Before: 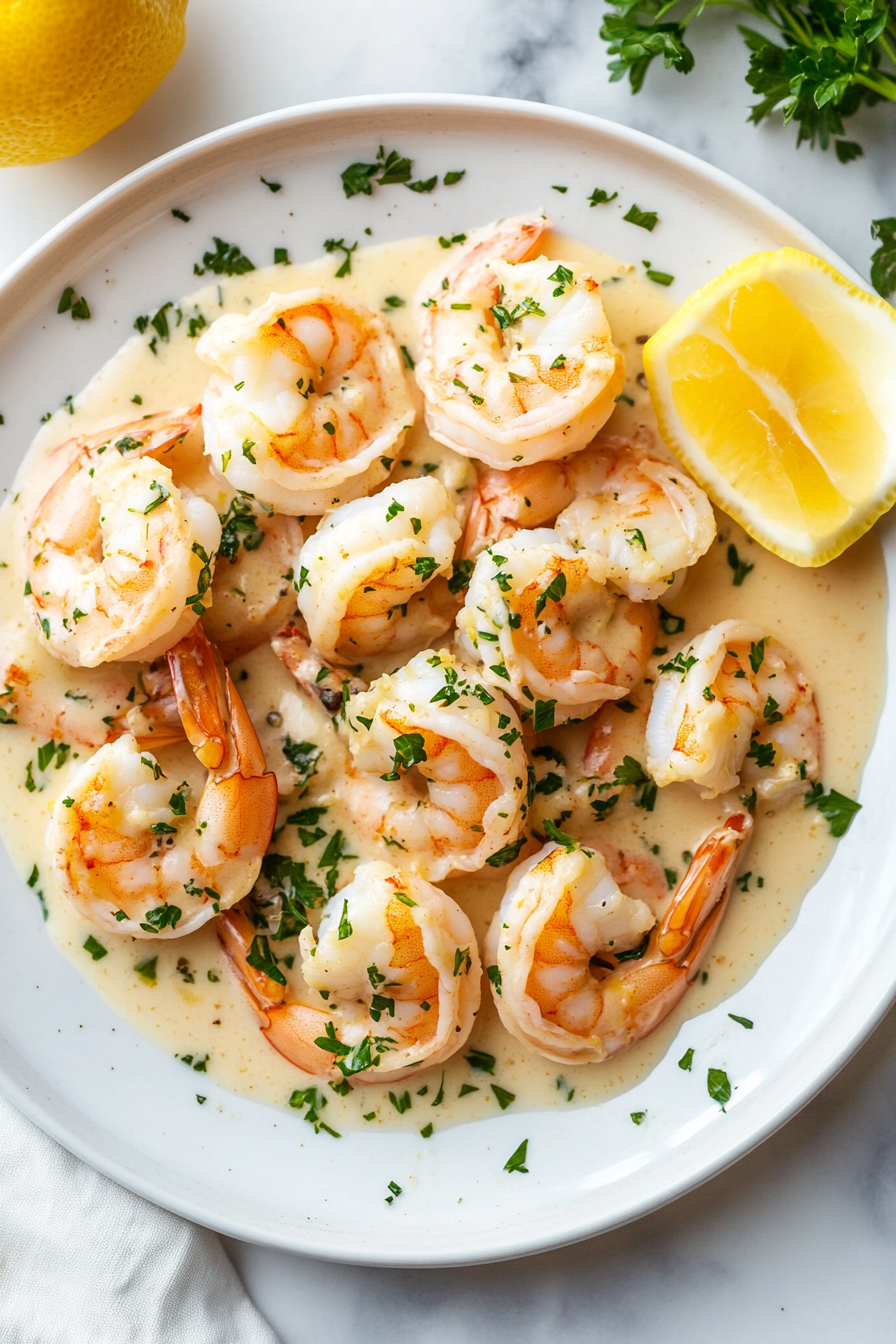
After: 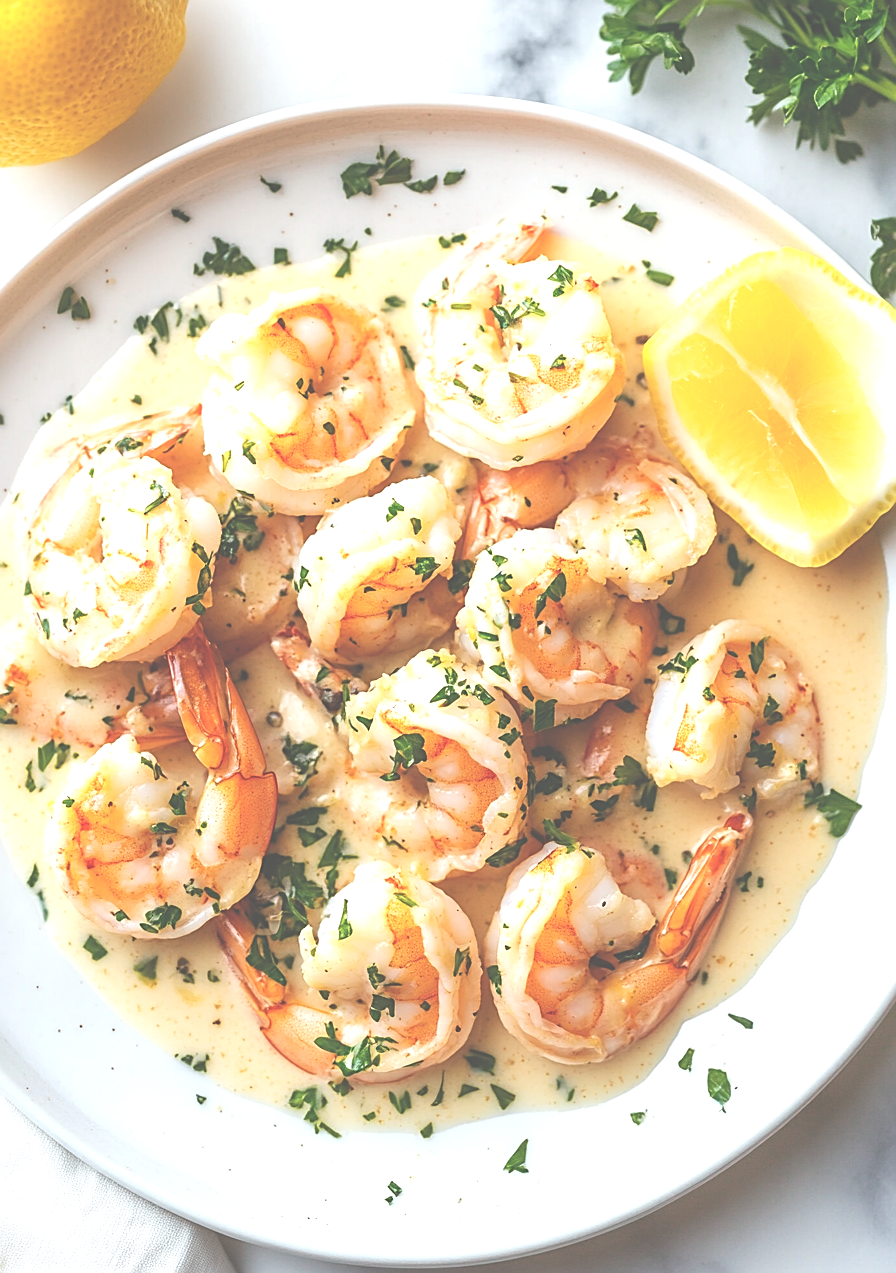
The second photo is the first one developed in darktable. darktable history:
sharpen: amount 0.536
exposure: black level correction -0.07, exposure 0.5 EV, compensate exposure bias true, compensate highlight preservation false
crop and rotate: top 0.014%, bottom 5.238%
